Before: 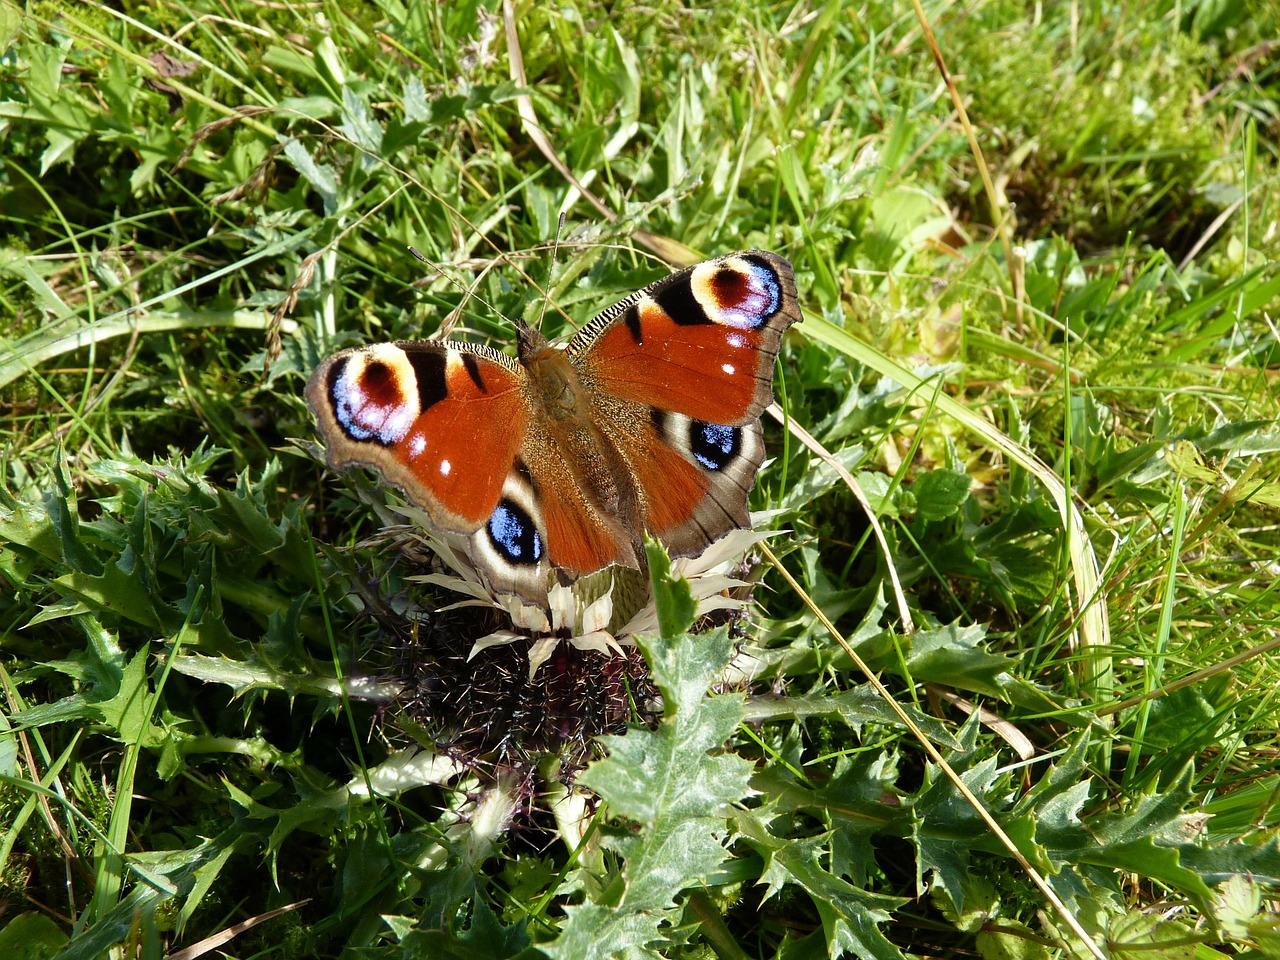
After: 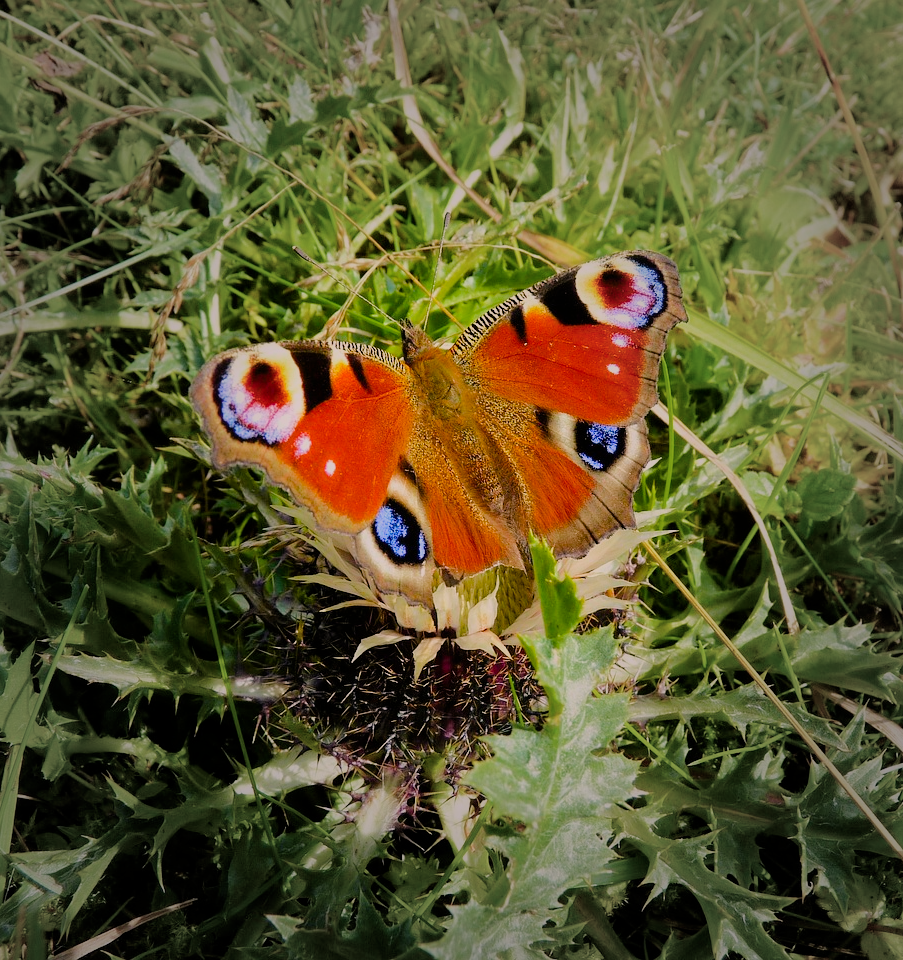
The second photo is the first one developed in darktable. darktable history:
color correction: highlights a* 8.06, highlights b* 4.08
exposure: exposure 0.15 EV, compensate highlight preservation false
filmic rgb: black relative exposure -5.03 EV, white relative exposure 3.54 EV, hardness 3.19, contrast 1.197, highlights saturation mix -49.88%
contrast brightness saturation: contrast 0.043, saturation 0.069
vignetting: fall-off start 34.74%, fall-off radius 64.59%, width/height ratio 0.963
crop and rotate: left 9.026%, right 20.366%
color balance rgb: perceptual saturation grading › global saturation 31.047%, perceptual brilliance grading › mid-tones 10.632%, perceptual brilliance grading › shadows 15.461%, contrast -29.82%
